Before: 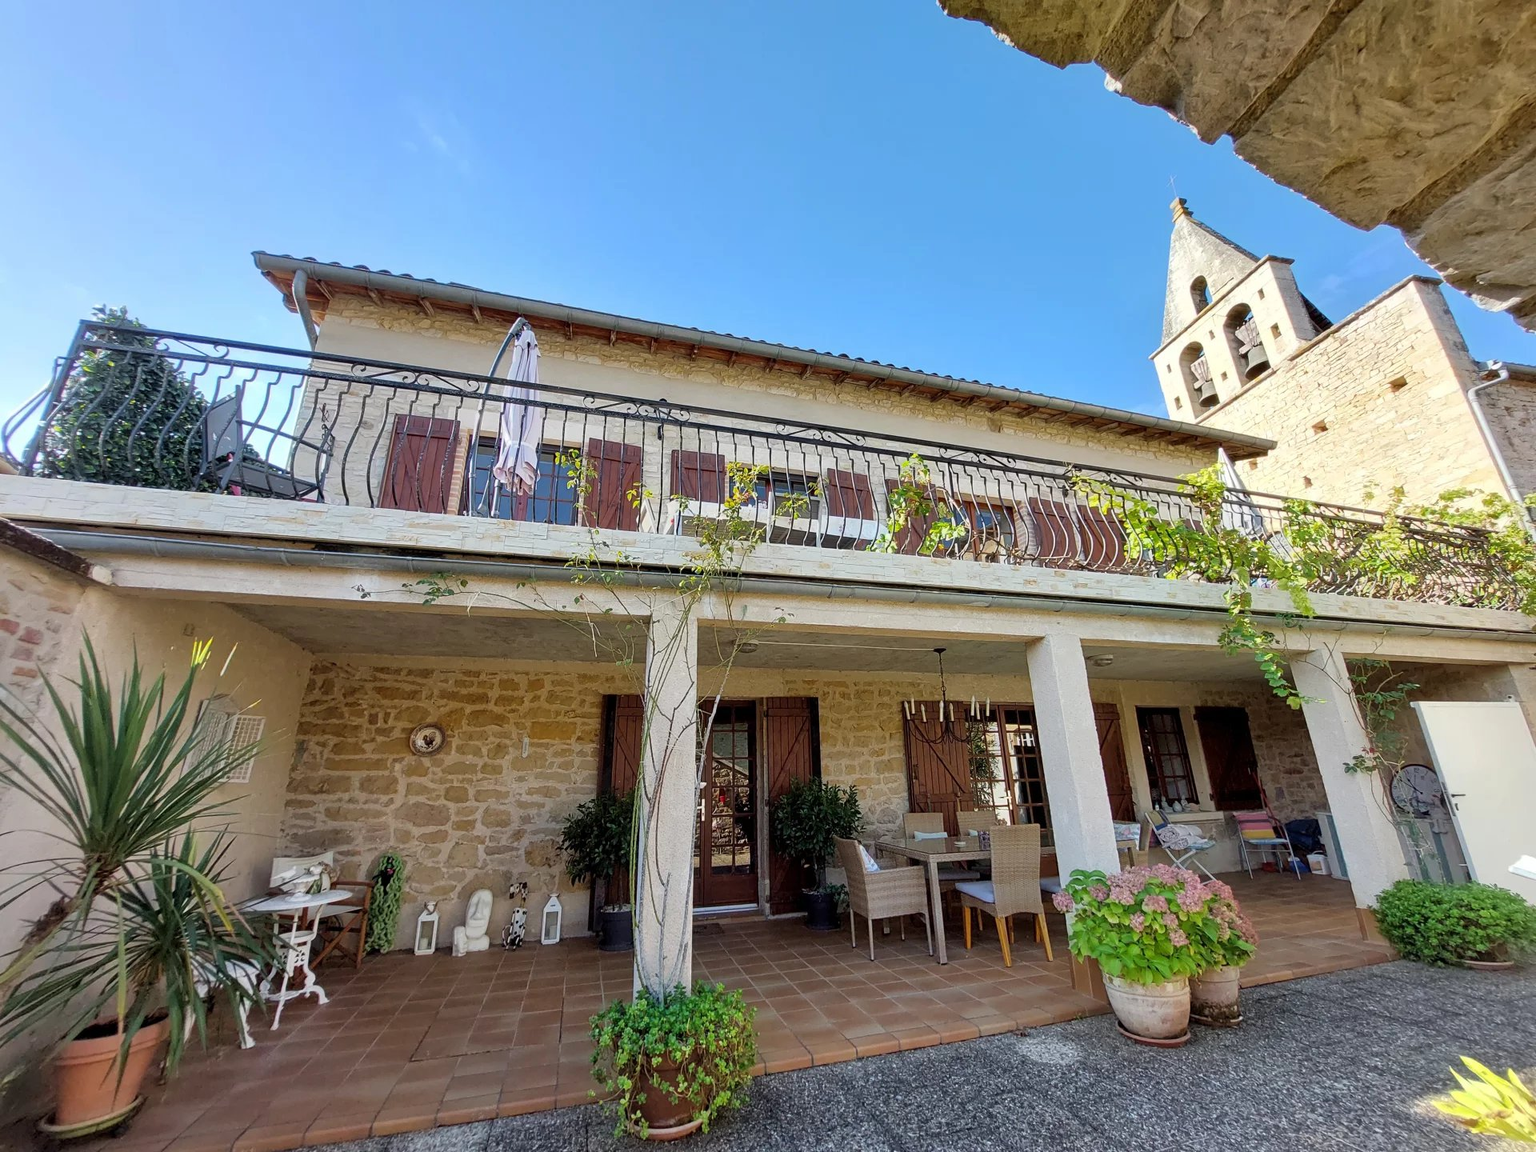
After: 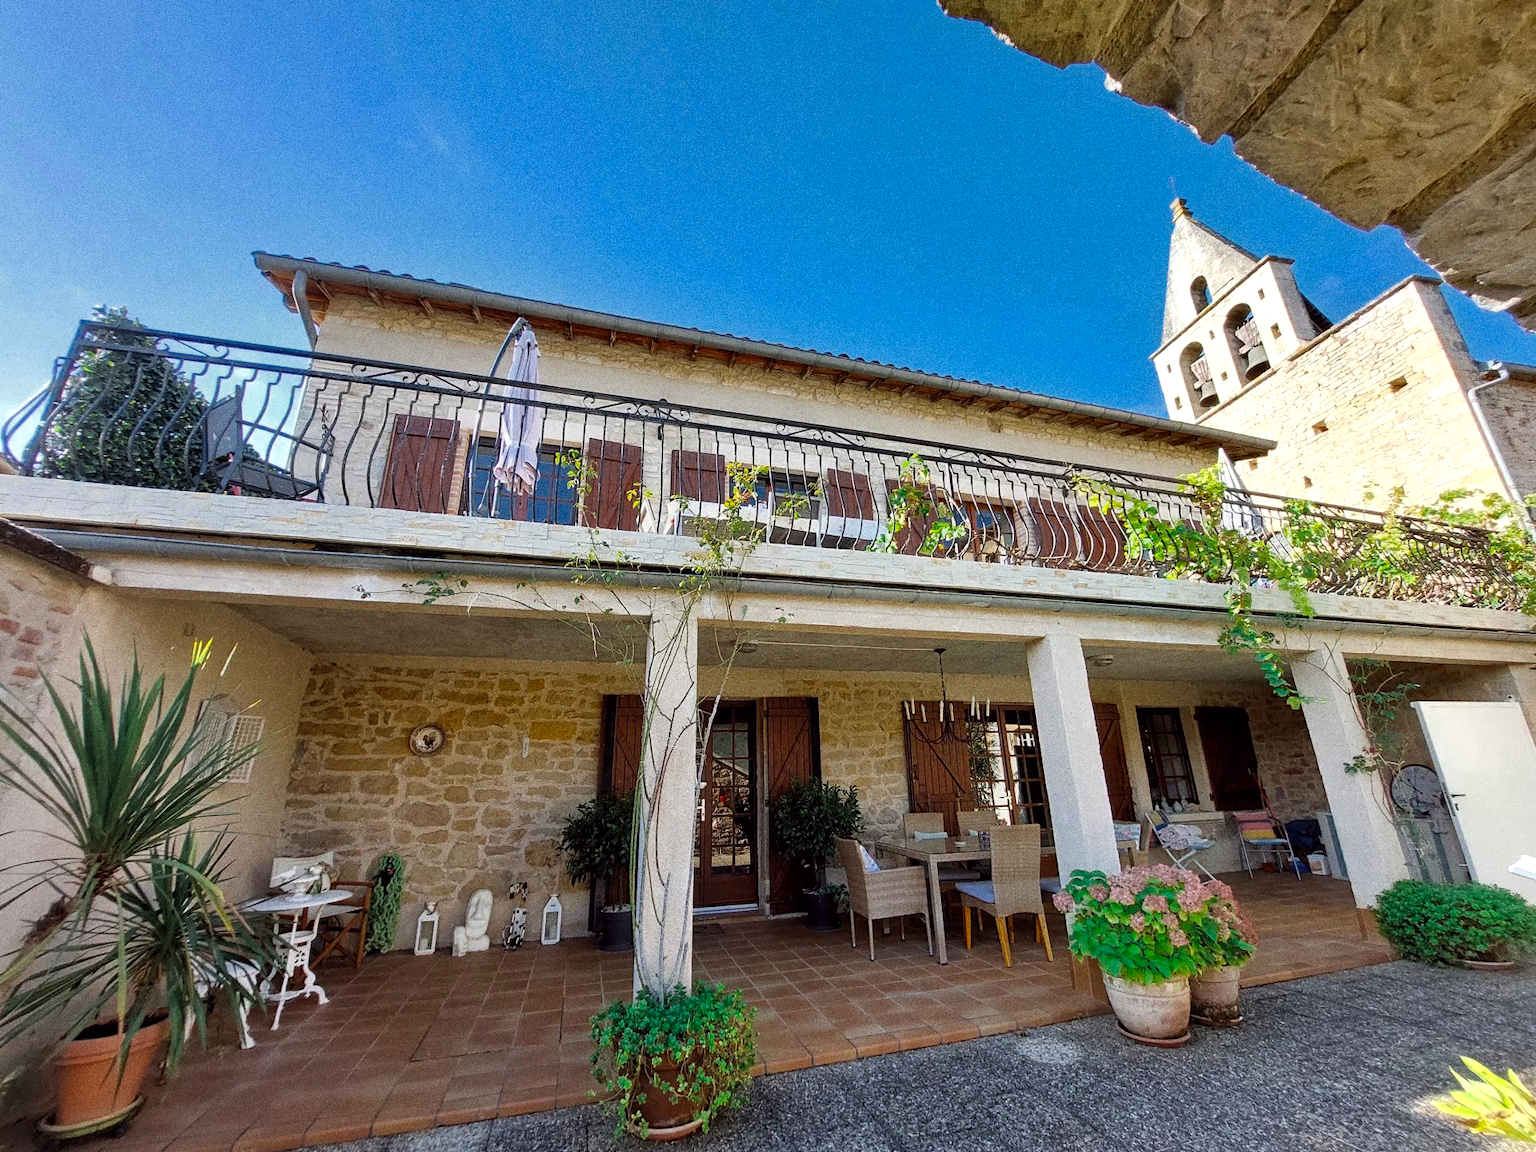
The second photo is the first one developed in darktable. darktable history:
color zones: curves: ch0 [(0, 0.5) (0.125, 0.4) (0.25, 0.5) (0.375, 0.4) (0.5, 0.4) (0.625, 0.35) (0.75, 0.35) (0.875, 0.5)]; ch1 [(0, 0.35) (0.125, 0.45) (0.25, 0.35) (0.375, 0.35) (0.5, 0.35) (0.625, 0.35) (0.75, 0.45) (0.875, 0.35)]; ch2 [(0, 0.6) (0.125, 0.5) (0.25, 0.5) (0.375, 0.6) (0.5, 0.6) (0.625, 0.5) (0.75, 0.5) (0.875, 0.5)]
grain: coarseness 0.09 ISO, strength 40%
color balance: lift [1, 1.001, 0.999, 1.001], gamma [1, 1.004, 1.007, 0.993], gain [1, 0.991, 0.987, 1.013], contrast 10%, output saturation 120%
